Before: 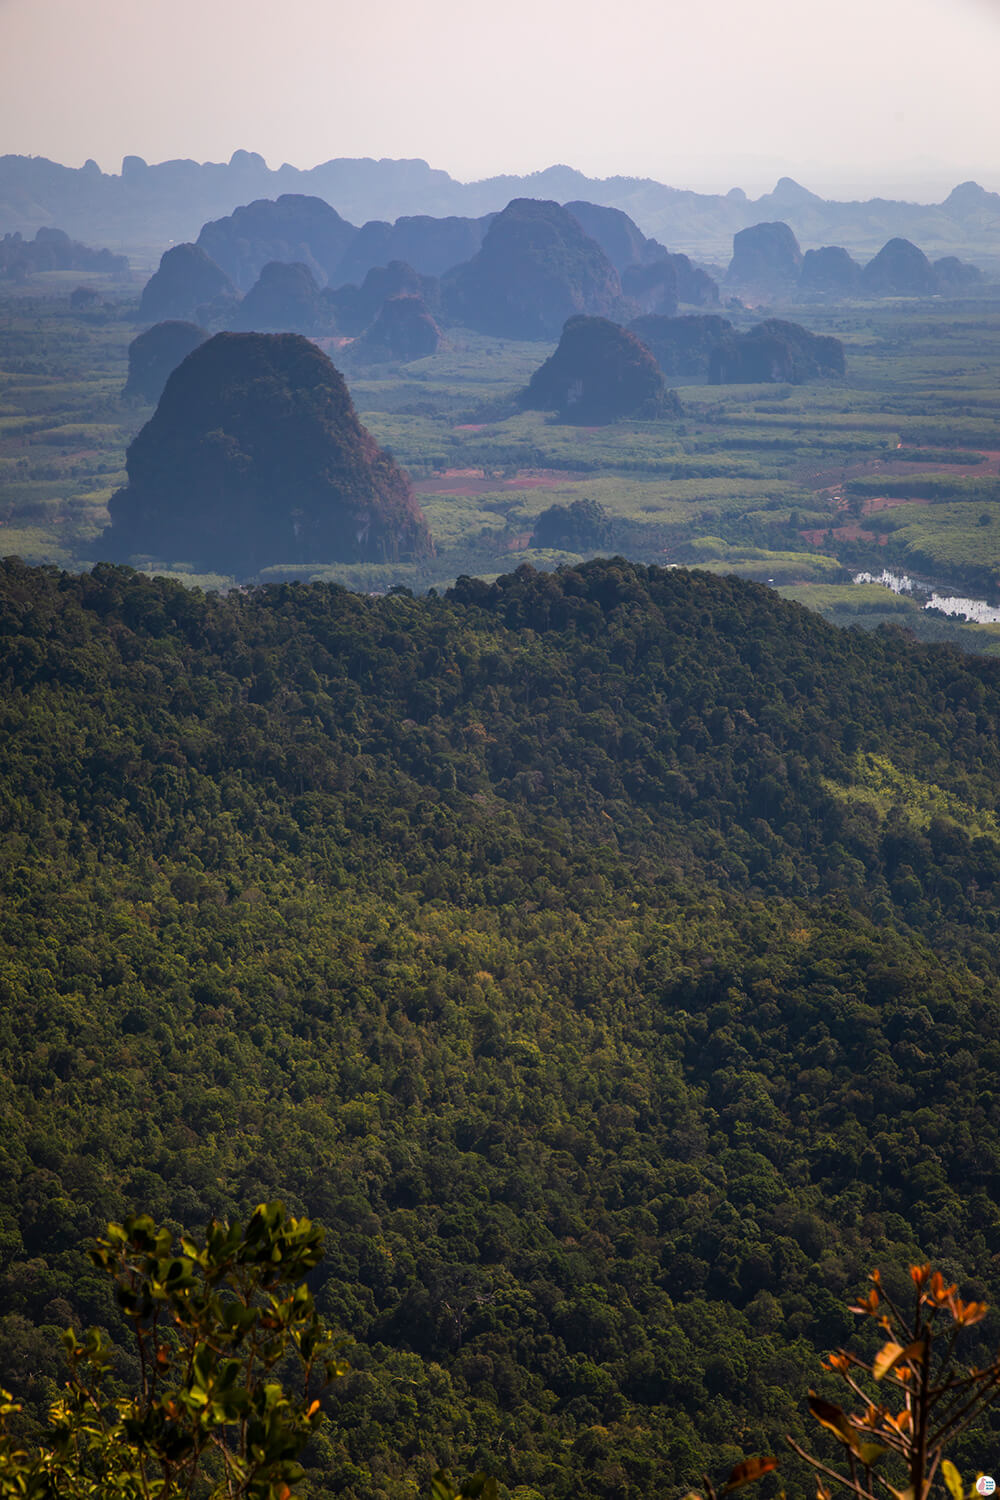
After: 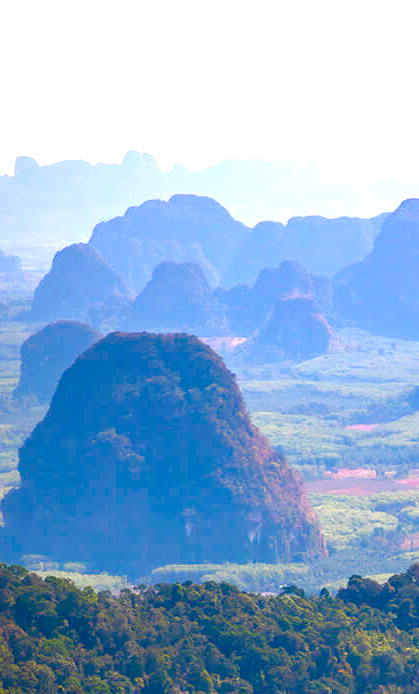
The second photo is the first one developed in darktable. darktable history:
crop and rotate: left 10.817%, top 0.062%, right 47.194%, bottom 53.626%
exposure: black level correction 0, exposure 1.45 EV, compensate exposure bias true, compensate highlight preservation false
color balance rgb: perceptual saturation grading › global saturation 24.74%, perceptual saturation grading › highlights -51.22%, perceptual saturation grading › mid-tones 19.16%, perceptual saturation grading › shadows 60.98%, global vibrance 50%
